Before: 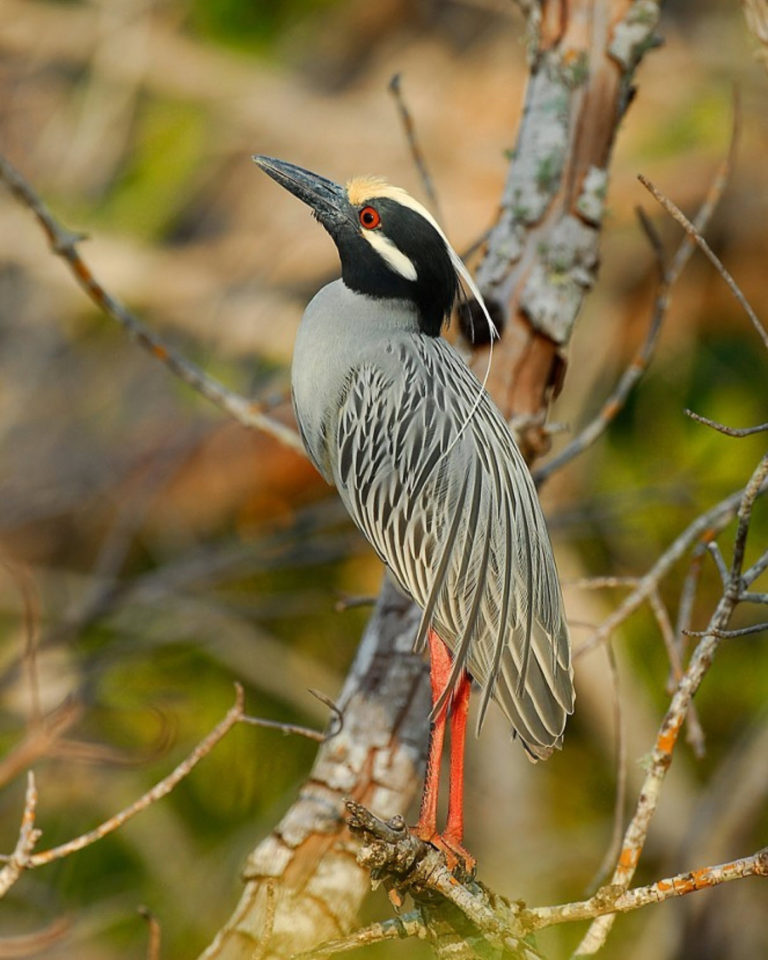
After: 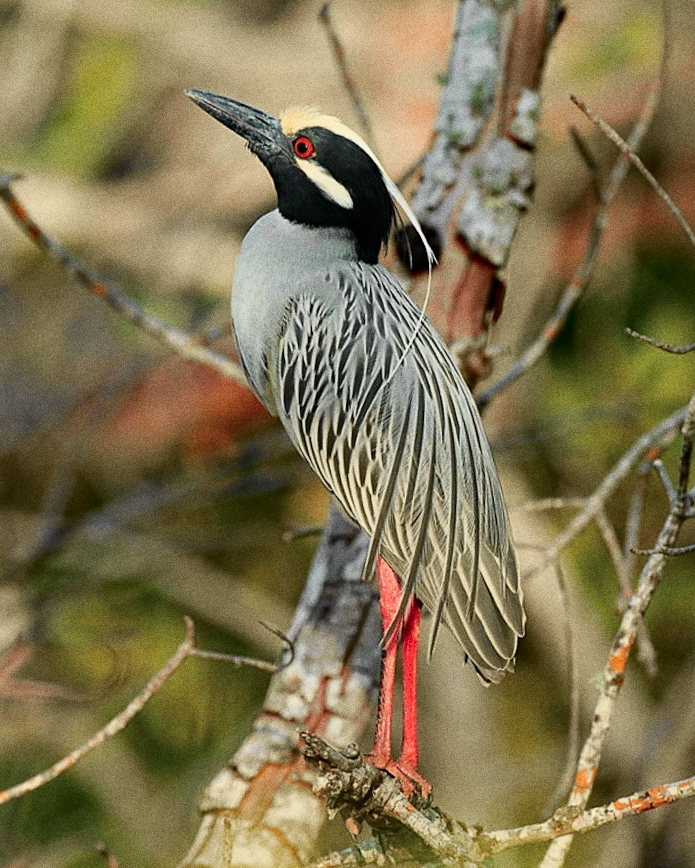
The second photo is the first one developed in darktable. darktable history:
crop and rotate: angle 1.96°, left 5.673%, top 5.673%
contrast brightness saturation: contrast 0.15, brightness 0.05
tone curve: curves: ch0 [(0, 0) (0.058, 0.037) (0.214, 0.183) (0.304, 0.288) (0.561, 0.554) (0.687, 0.677) (0.768, 0.768) (0.858, 0.861) (0.987, 0.945)]; ch1 [(0, 0) (0.172, 0.123) (0.312, 0.296) (0.432, 0.448) (0.471, 0.469) (0.502, 0.5) (0.521, 0.505) (0.565, 0.569) (0.663, 0.663) (0.703, 0.721) (0.857, 0.917) (1, 1)]; ch2 [(0, 0) (0.411, 0.424) (0.485, 0.497) (0.502, 0.5) (0.517, 0.511) (0.556, 0.562) (0.626, 0.594) (0.709, 0.661) (1, 1)], color space Lab, independent channels, preserve colors none
haze removal: compatibility mode true, adaptive false
sharpen: amount 0.2
grain: coarseness 9.61 ISO, strength 35.62%
